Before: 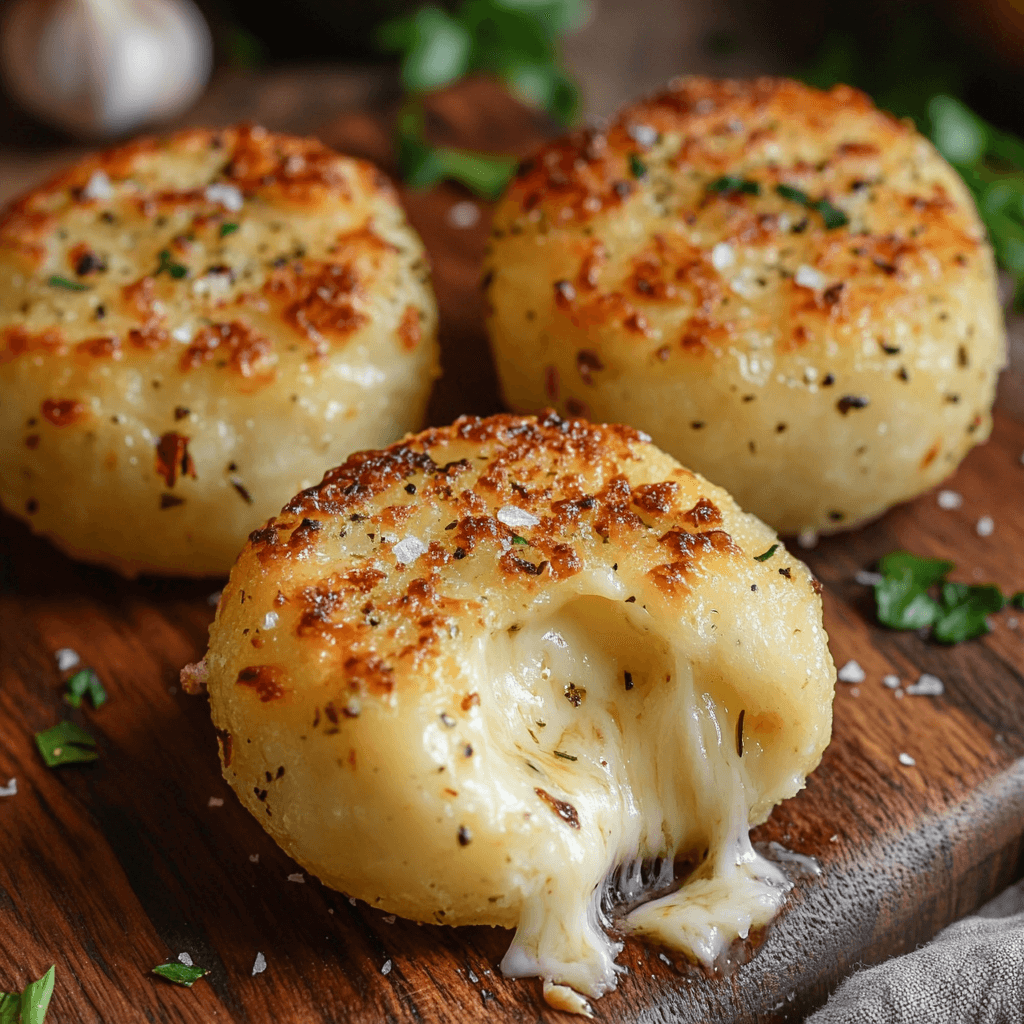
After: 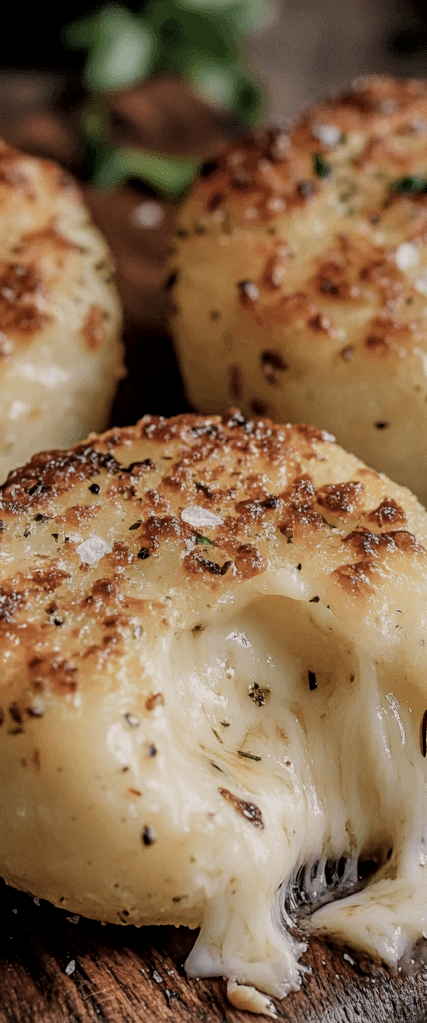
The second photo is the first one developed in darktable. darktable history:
filmic rgb: black relative exposure -7.76 EV, white relative exposure 4.37 EV, hardness 3.75, latitude 38.28%, contrast 0.966, highlights saturation mix 9.06%, shadows ↔ highlights balance 4.06%
local contrast: on, module defaults
crop: left 30.948%, right 27.275%
color correction: highlights a* 5.56, highlights b* 5.22, saturation 0.677
